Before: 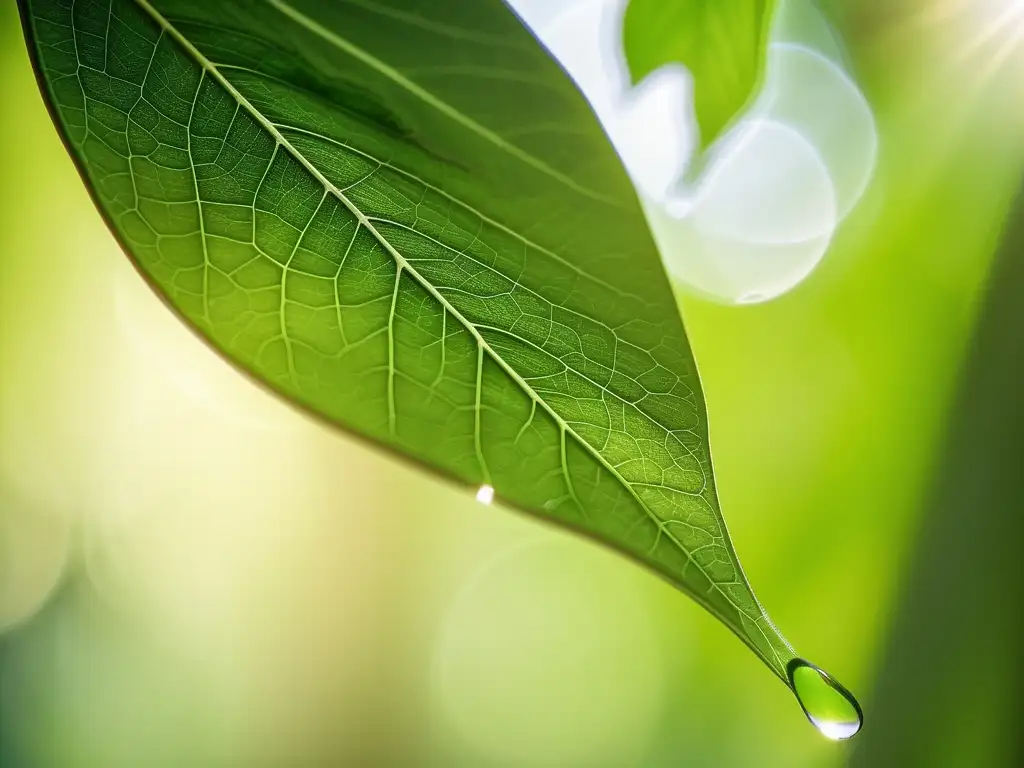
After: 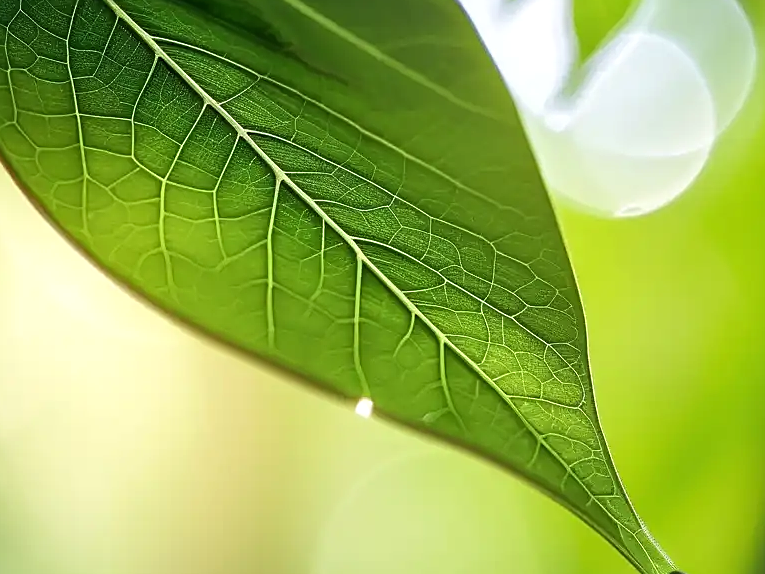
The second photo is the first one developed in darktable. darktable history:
crop and rotate: left 11.831%, top 11.346%, right 13.429%, bottom 13.899%
color balance rgb: shadows lift › luminance -10%, highlights gain › luminance 10%, saturation formula JzAzBz (2021)
rgb levels: preserve colors max RGB
sharpen: on, module defaults
